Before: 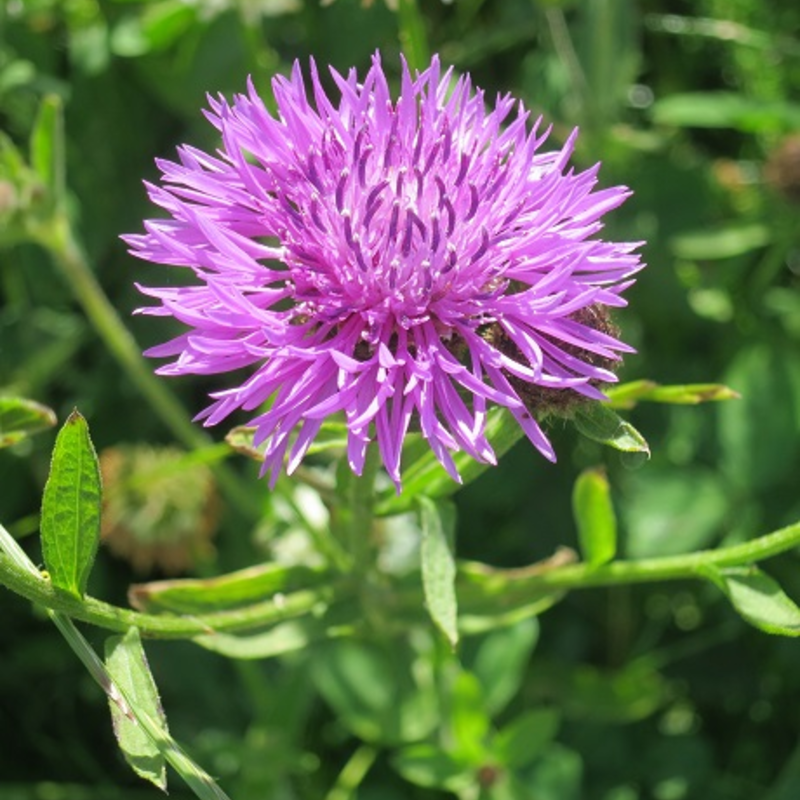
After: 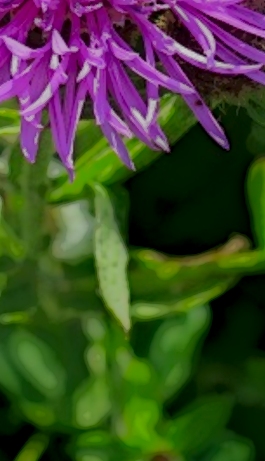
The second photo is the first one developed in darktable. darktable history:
crop: left 40.878%, top 39.176%, right 25.993%, bottom 3.081%
local contrast: highlights 0%, shadows 198%, detail 164%, midtone range 0.001
